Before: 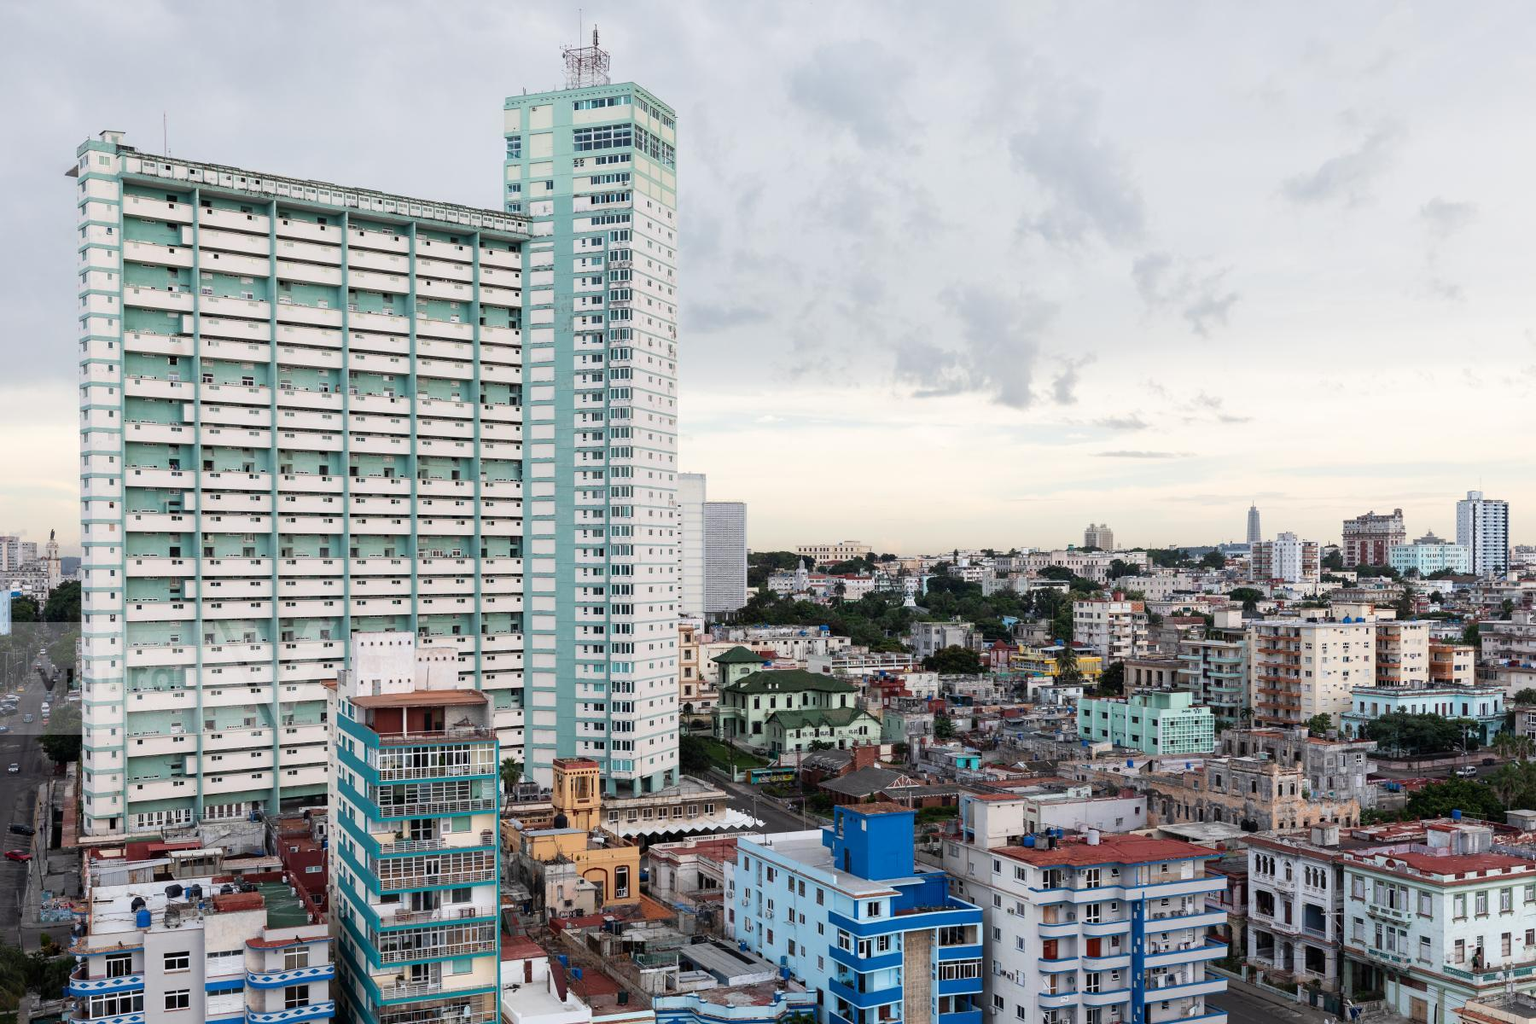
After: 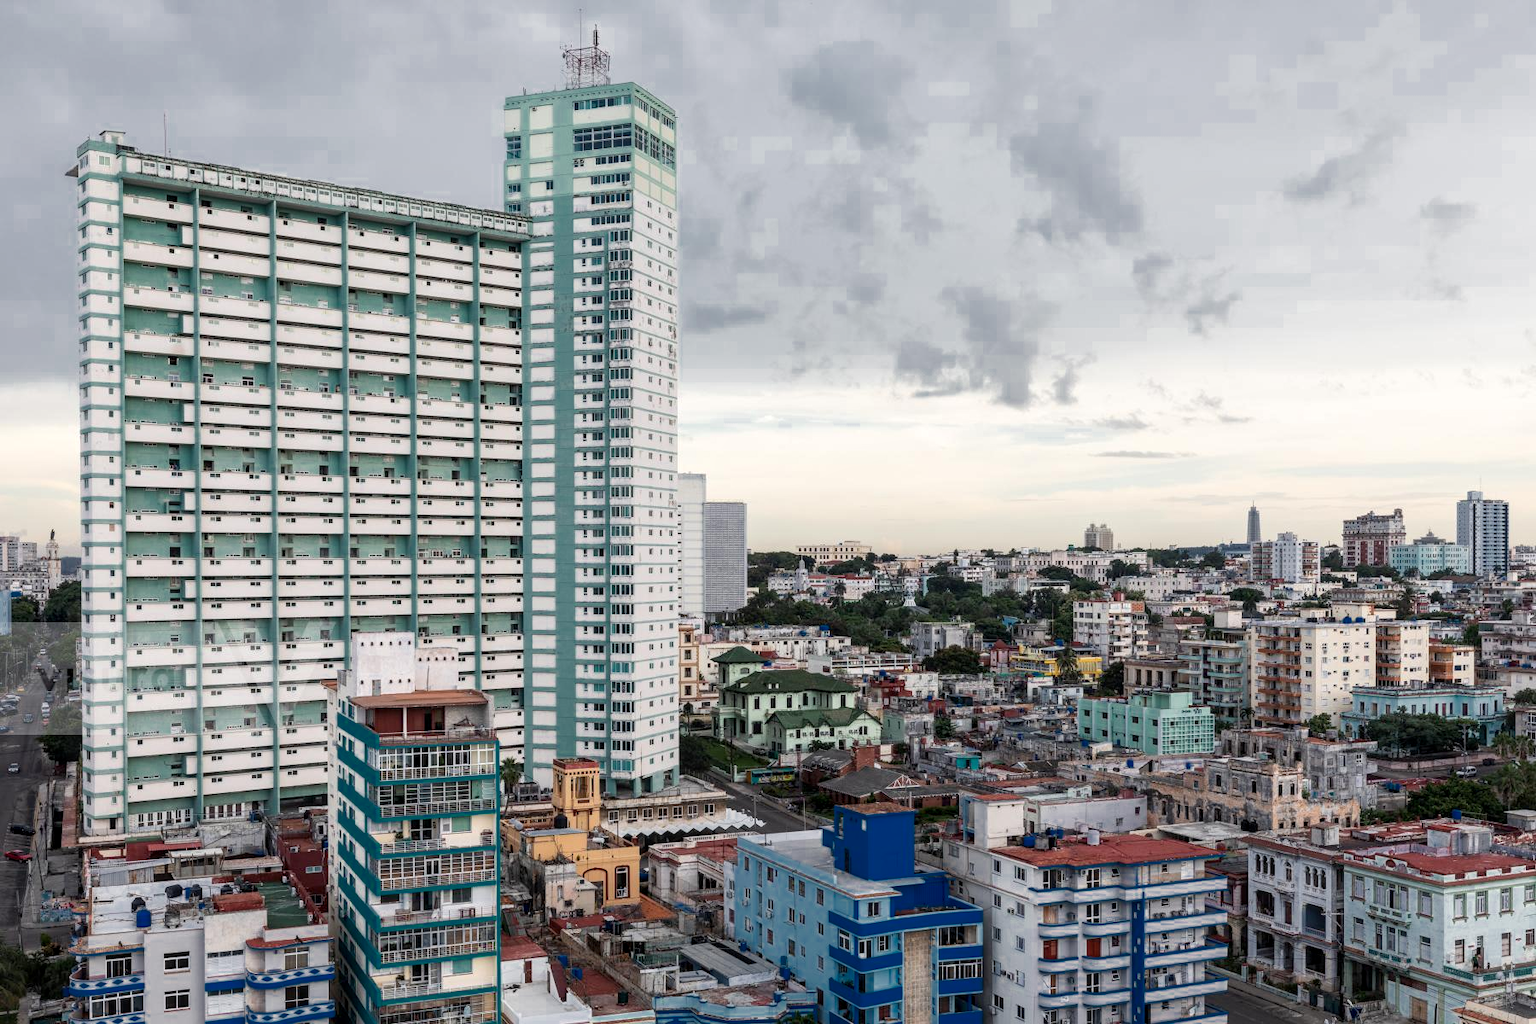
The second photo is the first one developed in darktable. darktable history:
local contrast: on, module defaults
color zones: curves: ch0 [(0, 0.497) (0.143, 0.5) (0.286, 0.5) (0.429, 0.483) (0.571, 0.116) (0.714, -0.006) (0.857, 0.28) (1, 0.497)]
